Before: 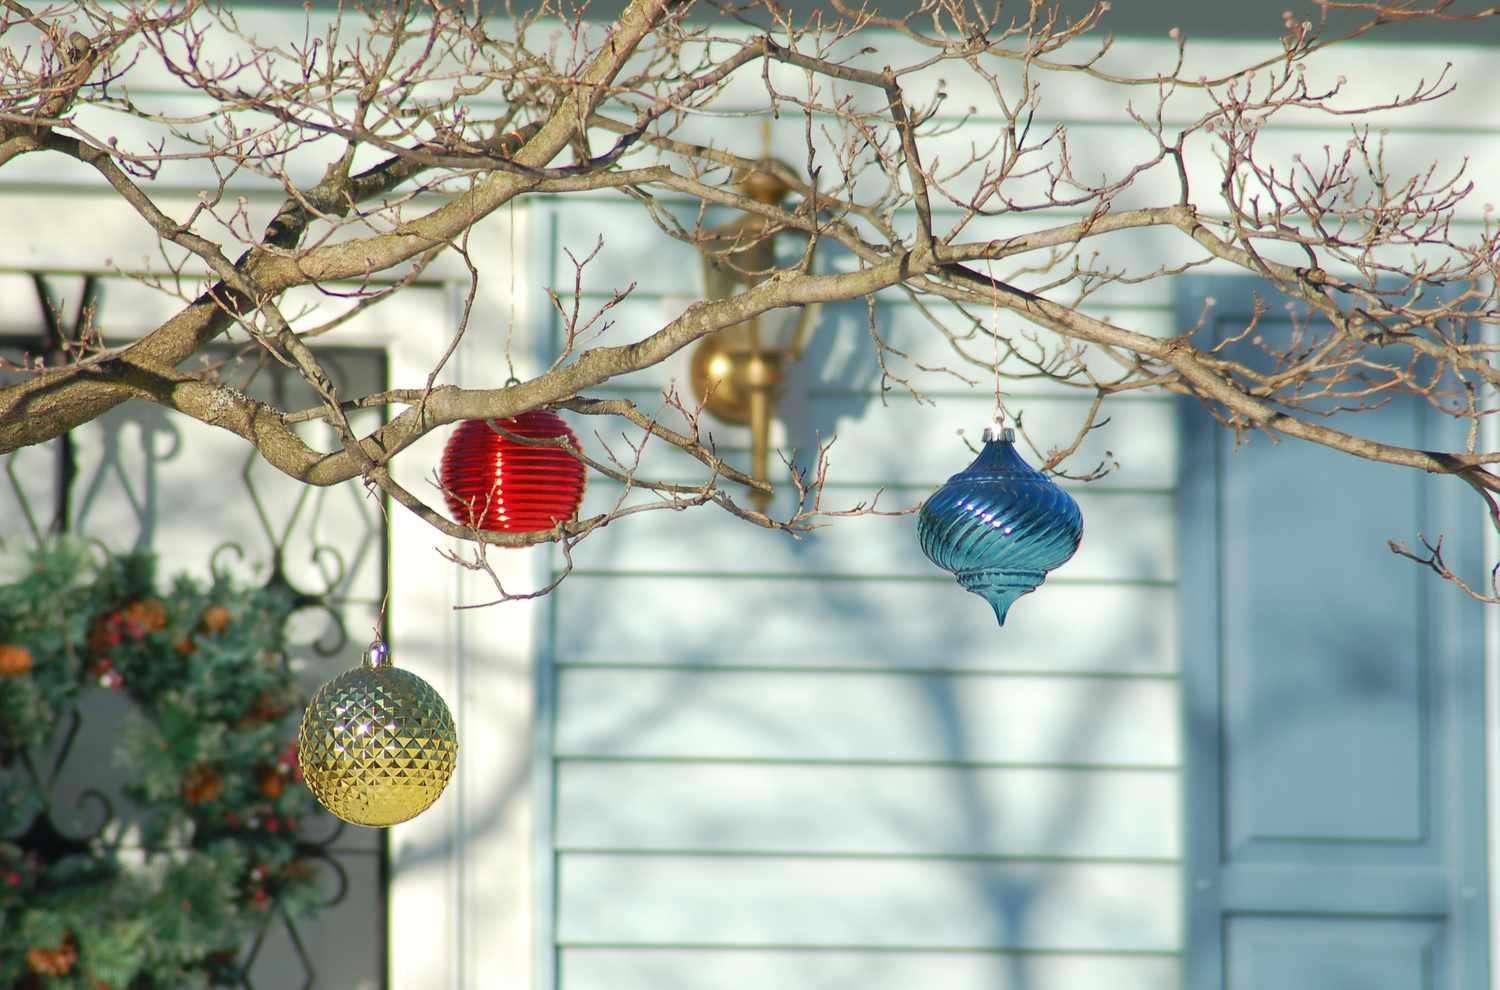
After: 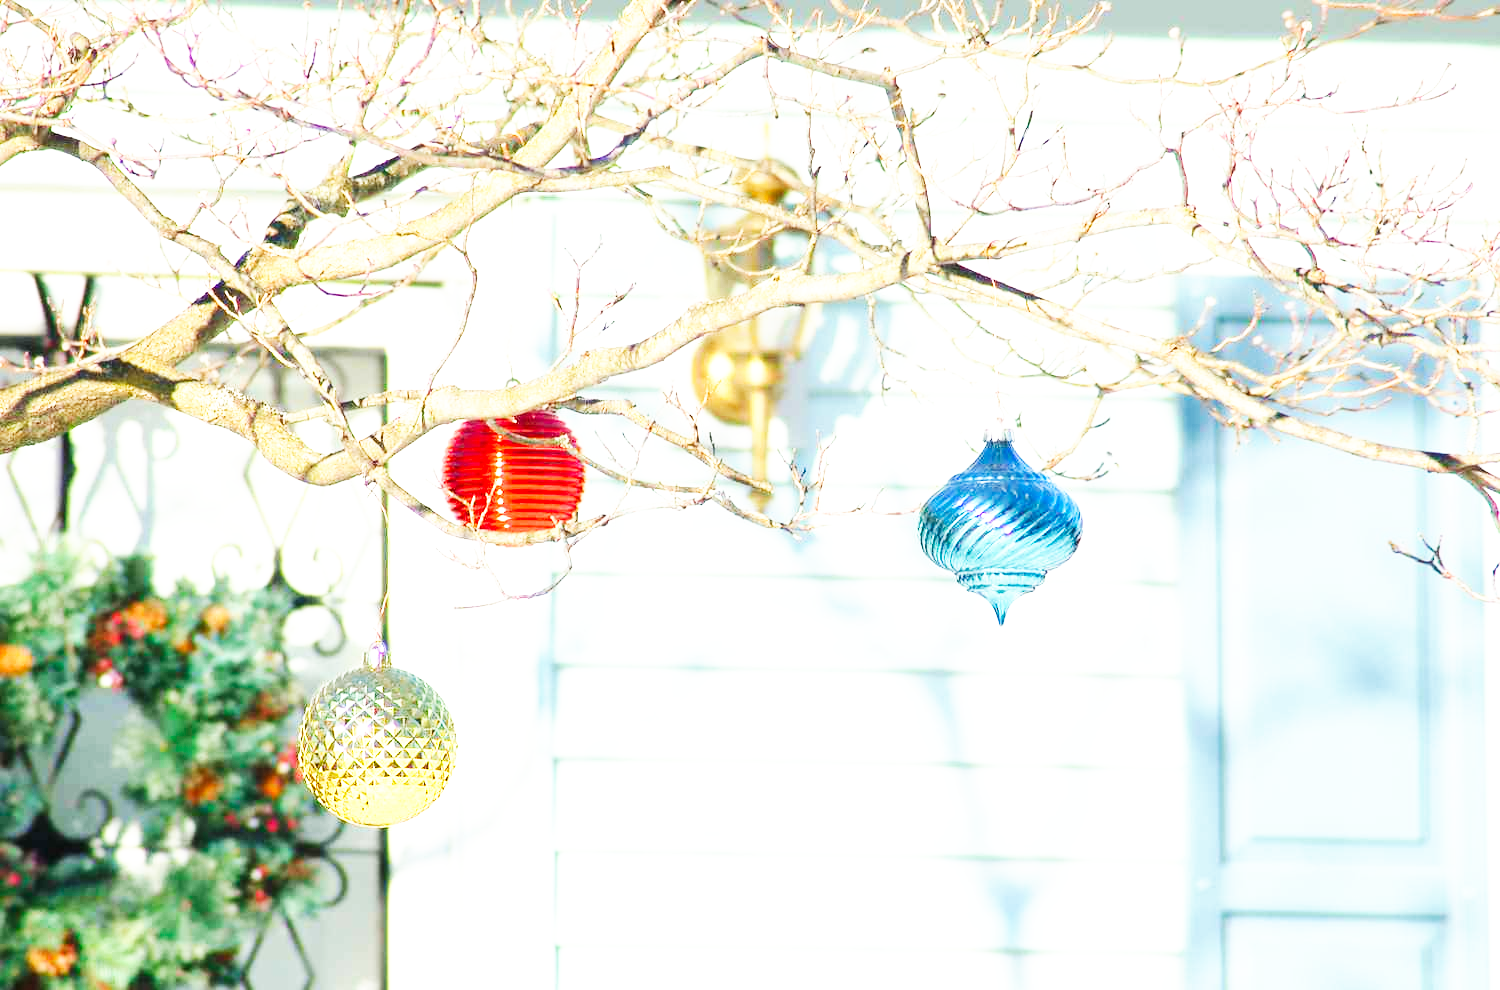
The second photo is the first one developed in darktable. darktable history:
base curve: curves: ch0 [(0, 0) (0.007, 0.004) (0.027, 0.03) (0.046, 0.07) (0.207, 0.54) (0.442, 0.872) (0.673, 0.972) (1, 1)], preserve colors none
exposure: black level correction 0, exposure 1 EV, compensate highlight preservation false
